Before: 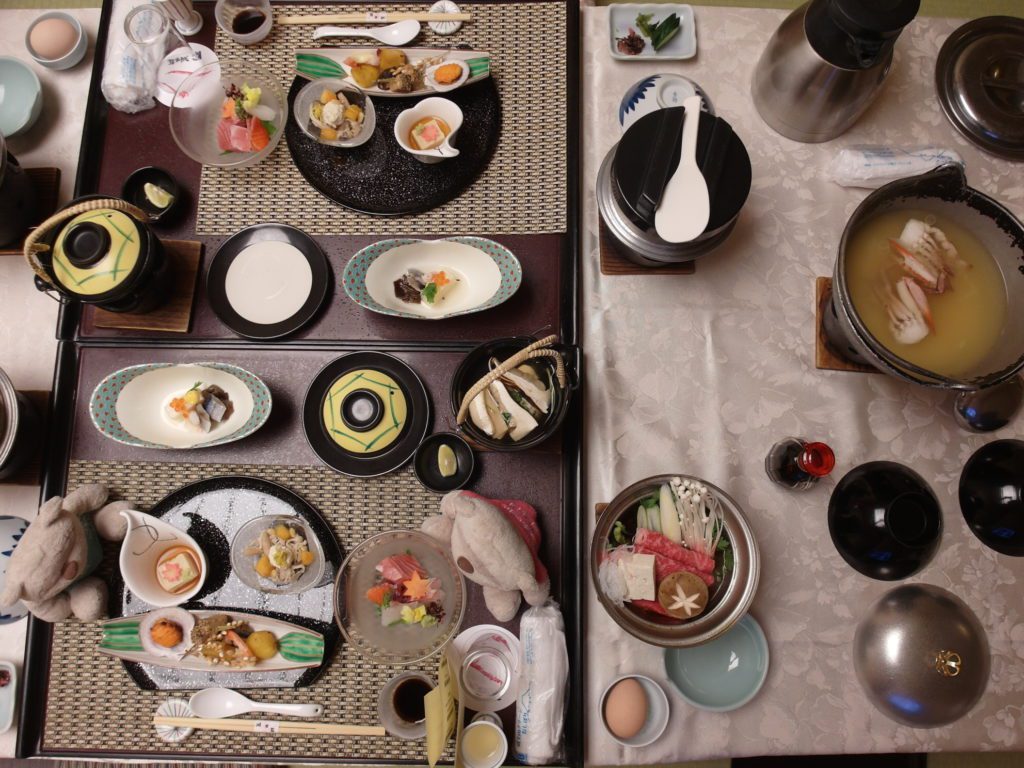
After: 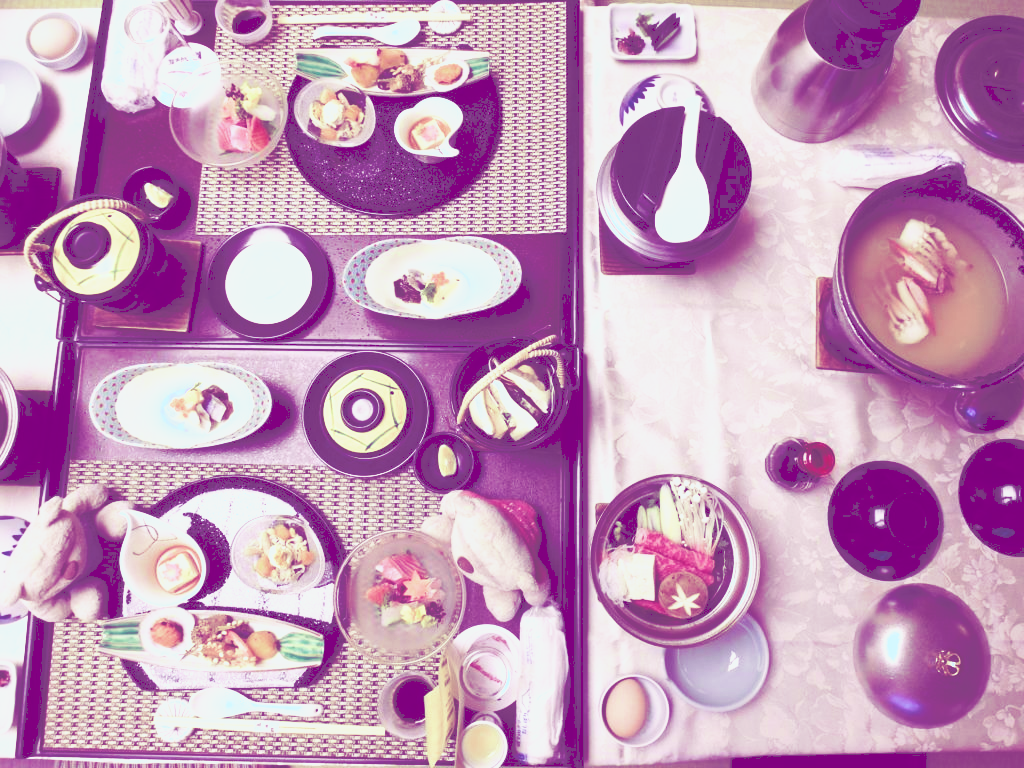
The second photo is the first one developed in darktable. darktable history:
tone curve: curves: ch0 [(0, 0) (0.003, 0.279) (0.011, 0.287) (0.025, 0.295) (0.044, 0.304) (0.069, 0.316) (0.1, 0.319) (0.136, 0.316) (0.177, 0.32) (0.224, 0.359) (0.277, 0.421) (0.335, 0.511) (0.399, 0.639) (0.468, 0.734) (0.543, 0.827) (0.623, 0.89) (0.709, 0.944) (0.801, 0.965) (0.898, 0.968) (1, 1)], preserve colors none
color look up table: target L [57.74, 67.46, 65.52, 94.84, 57.61, 46.69, 93.15, 93.01, 65.67, 73.73, 66.63, 66.1, 56, 54.97, 45.43, 38.51, 13.66, 200.74, 91.35, 73.07, 75.65, 66.78, 55.97, 39.35, 32.22, 38.38, 37.08, 35.59, 27.94, 92.85, 68.42, 68.9, 36.89, 57.47, 53.91, 52.79, 42.68, 36.32, 26.85, 19.74, 11.09, 13.69, 90.47, 95.73, 72.63, 60.76, 59.75, 50.31, 32.21], target a [28.27, 22.47, 0.426, -65.25, 14.85, -27.64, -74.7, -55.75, -51.25, -26.07, -1.801, -6.363, -42.13, -16.61, -24.69, -6.844, 55.79, 0, -87.96, 9.904, 1.857, -18.17, 24.68, 55.02, 42.48, 45.09, 14.85, 10.97, 39.95, -80.77, 1.723, 10.86, 56.99, 9.558, 22.26, 13.12, 33.06, 48.24, 41.08, 63.44, 52.64, 56.06, -88.56, -43.55, -22.92, -39.97, -20.79, -15.49, 5.254], target b [-73.75, -53.73, 38.98, 42.35, -73.82, 16.41, 54, 41.72, 2.646, 8.227, 29.11, -3.641, 30.84, 17, 1.108, -3.669, -33.85, -0.001, 84, -42.58, -9.163, 42.22, 4.295, -31.11, -3.969, -4.066, -6.231, 2.419, -11.04, -15.89, -57.17, -55.27, -61, -11.95, -12.45, -48.37, -33.44, -20.63, -21.02, -57.66, -44.88, -34.01, -18.8, -10.94, -49.28, -20.76, -67.21, -29.36, -31.27], num patches 49
